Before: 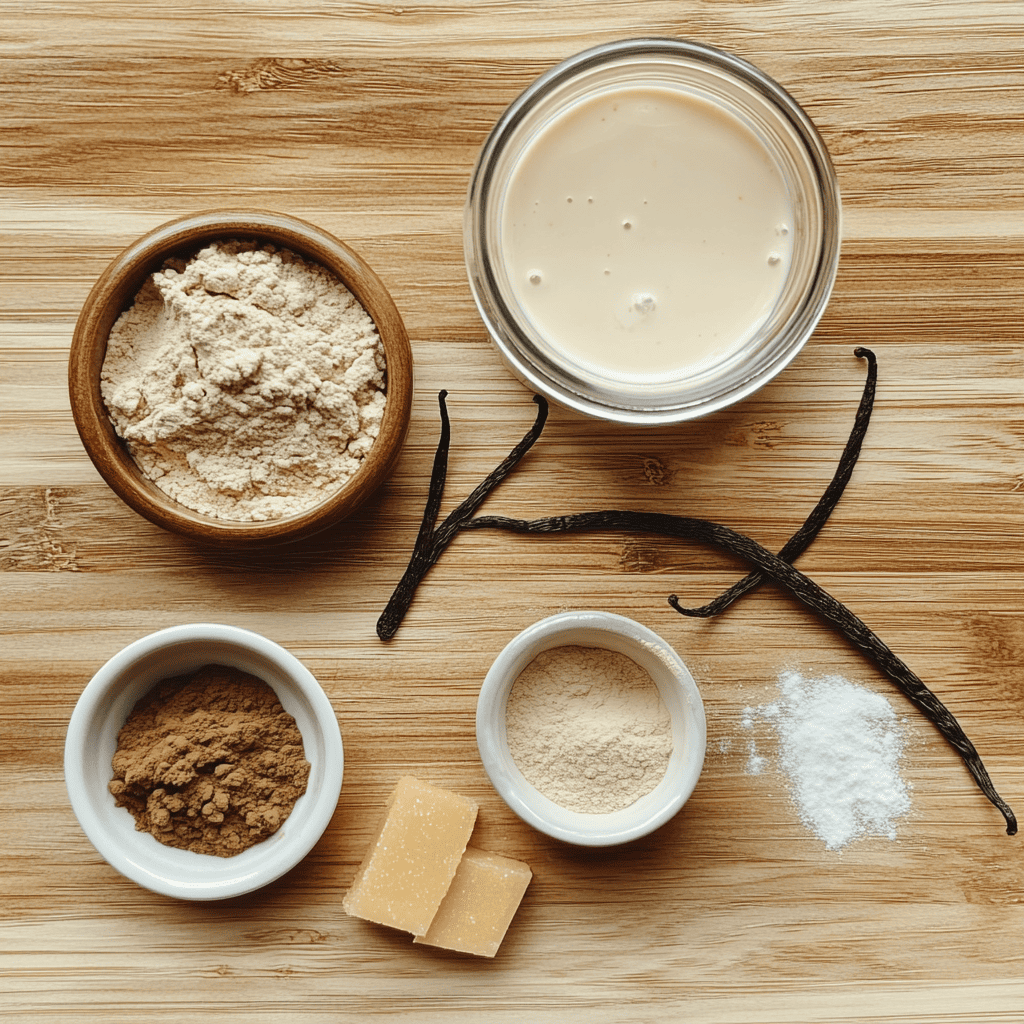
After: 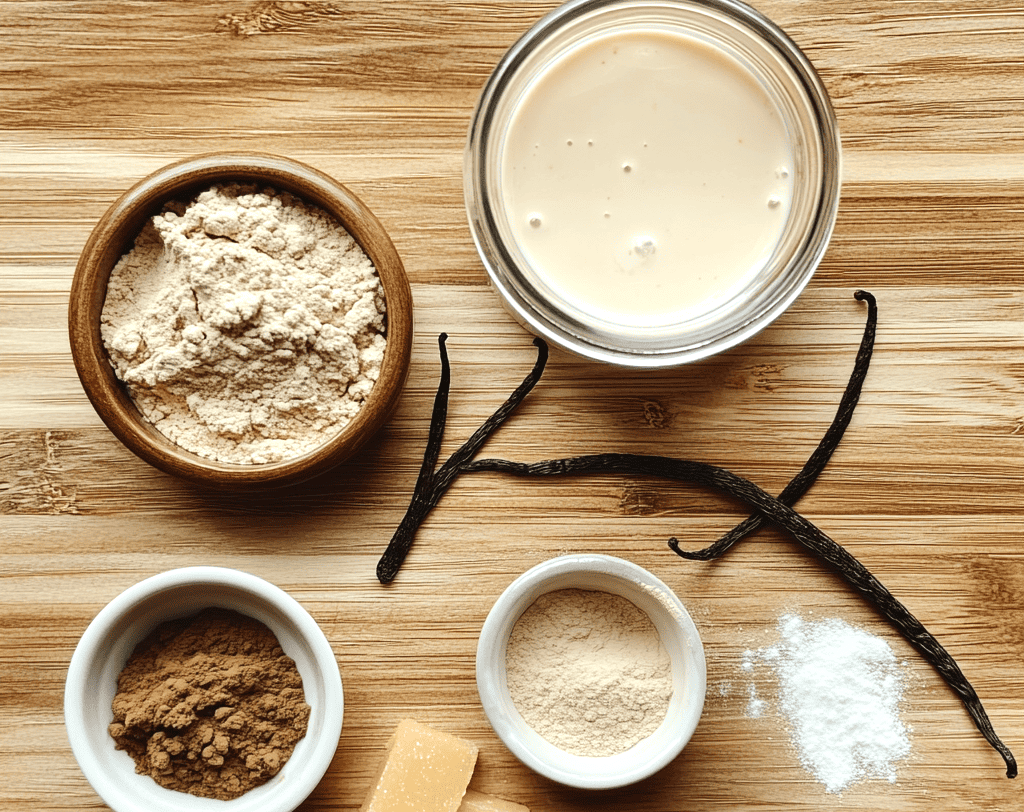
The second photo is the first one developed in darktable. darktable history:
tone equalizer: -8 EV -0.431 EV, -7 EV -0.367 EV, -6 EV -0.319 EV, -5 EV -0.207 EV, -3 EV 0.203 EV, -2 EV 0.356 EV, -1 EV 0.381 EV, +0 EV 0.446 EV, edges refinement/feathering 500, mask exposure compensation -1.57 EV, preserve details no
crop and rotate: top 5.649%, bottom 14.97%
